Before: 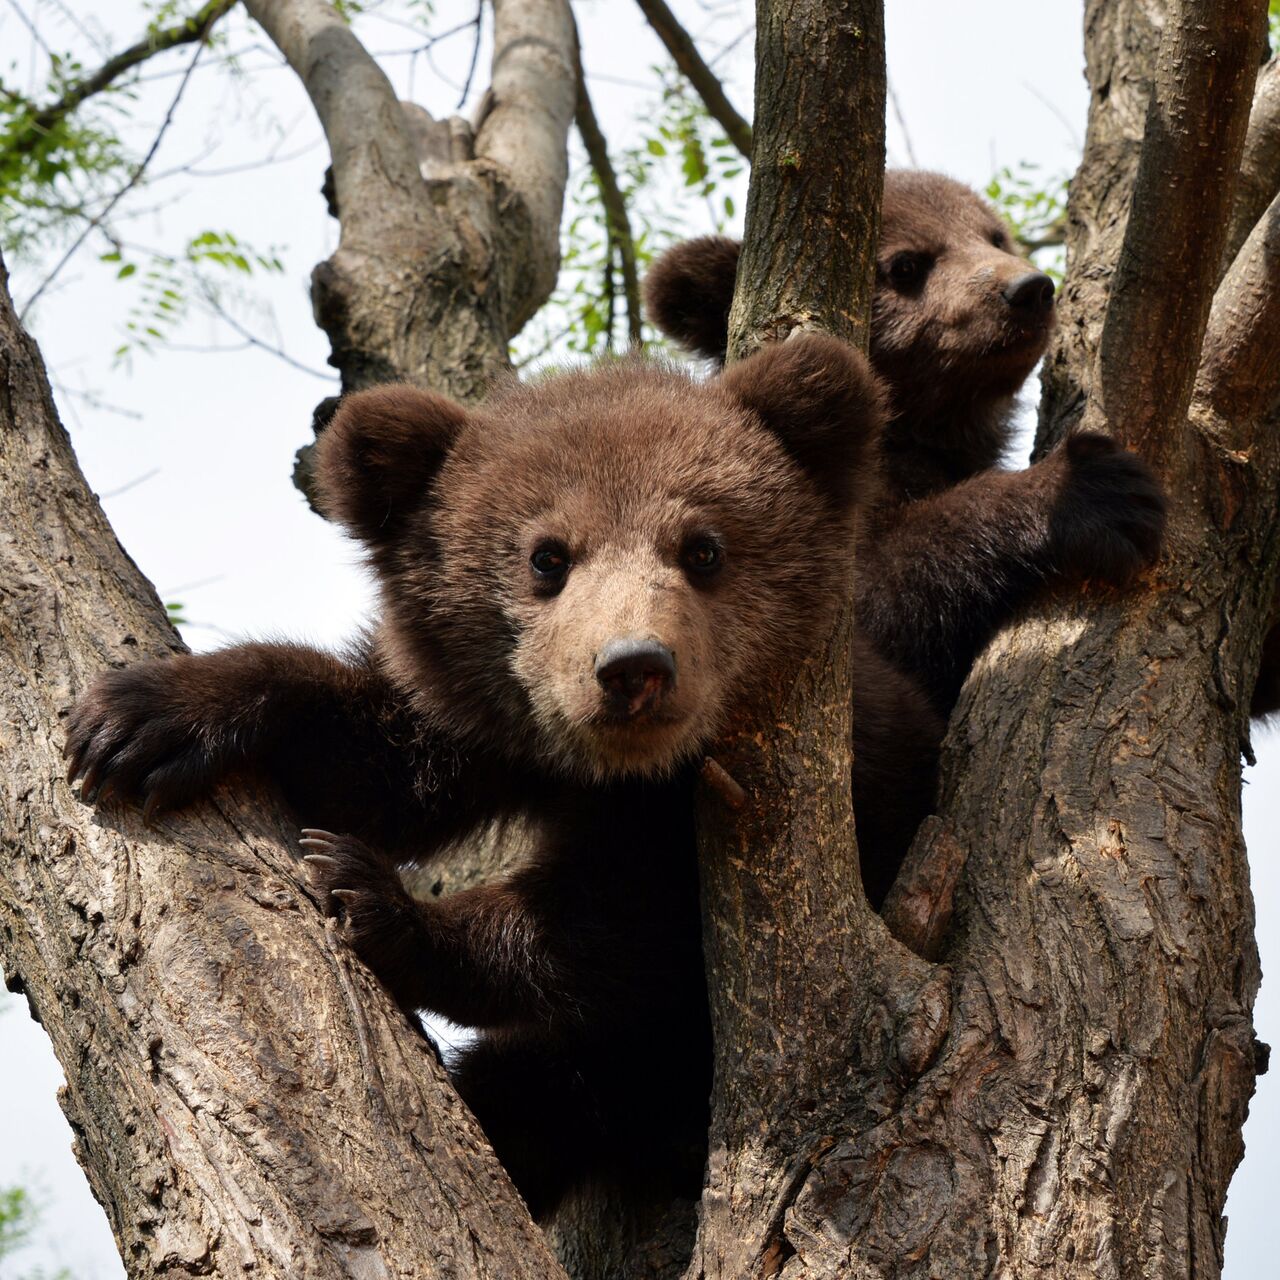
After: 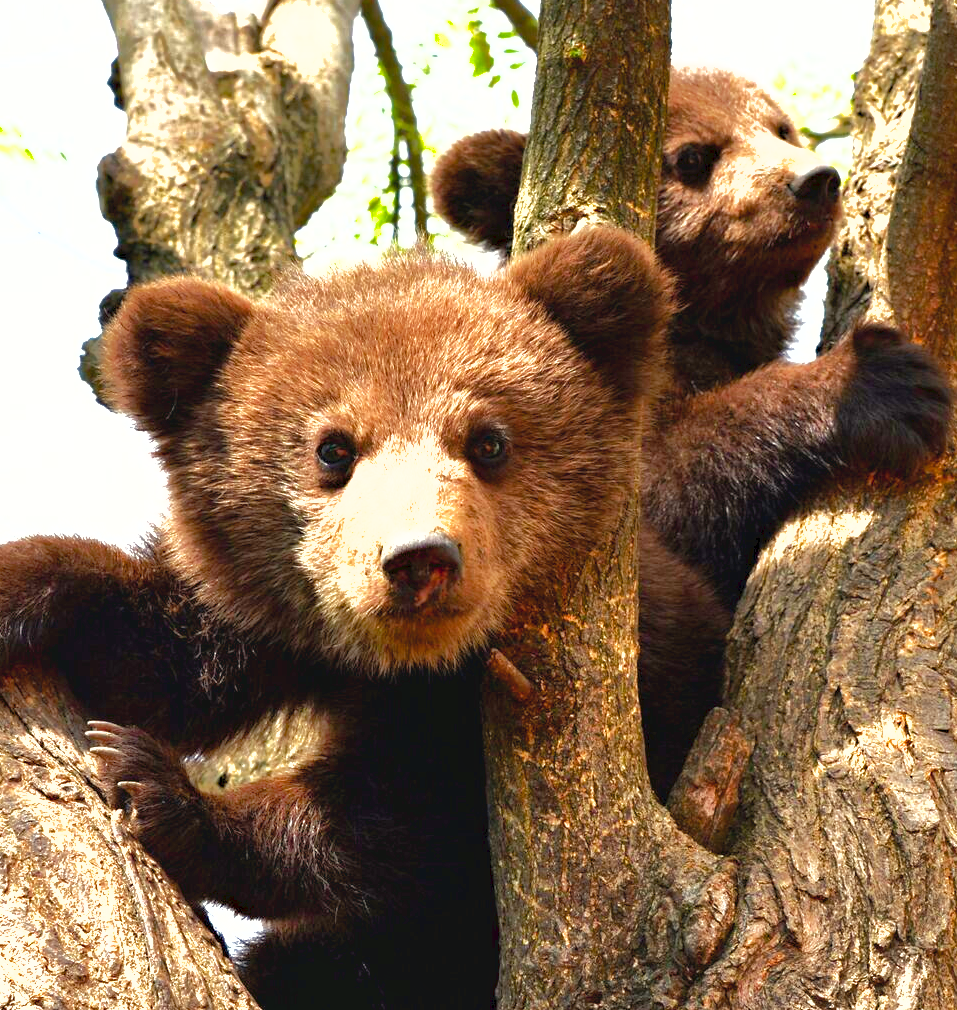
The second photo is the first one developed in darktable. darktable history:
shadows and highlights: highlights -59.85, highlights color adjustment 32.48%
color balance rgb: highlights gain › luminance 6.853%, highlights gain › chroma 1.971%, highlights gain › hue 87.63°, perceptual saturation grading › global saturation 20%, perceptual saturation grading › highlights -24.87%, perceptual saturation grading › shadows 24.436%, global vibrance 20%
haze removal: compatibility mode true, adaptive false
exposure: black level correction 0, exposure 1.677 EV, compensate highlight preservation false
crop: left 16.778%, top 8.481%, right 8.408%, bottom 12.54%
tone curve: curves: ch0 [(0, 0) (0.003, 0.038) (0.011, 0.035) (0.025, 0.03) (0.044, 0.044) (0.069, 0.062) (0.1, 0.087) (0.136, 0.114) (0.177, 0.15) (0.224, 0.193) (0.277, 0.242) (0.335, 0.299) (0.399, 0.361) (0.468, 0.437) (0.543, 0.521) (0.623, 0.614) (0.709, 0.717) (0.801, 0.817) (0.898, 0.913) (1, 1)], preserve colors none
